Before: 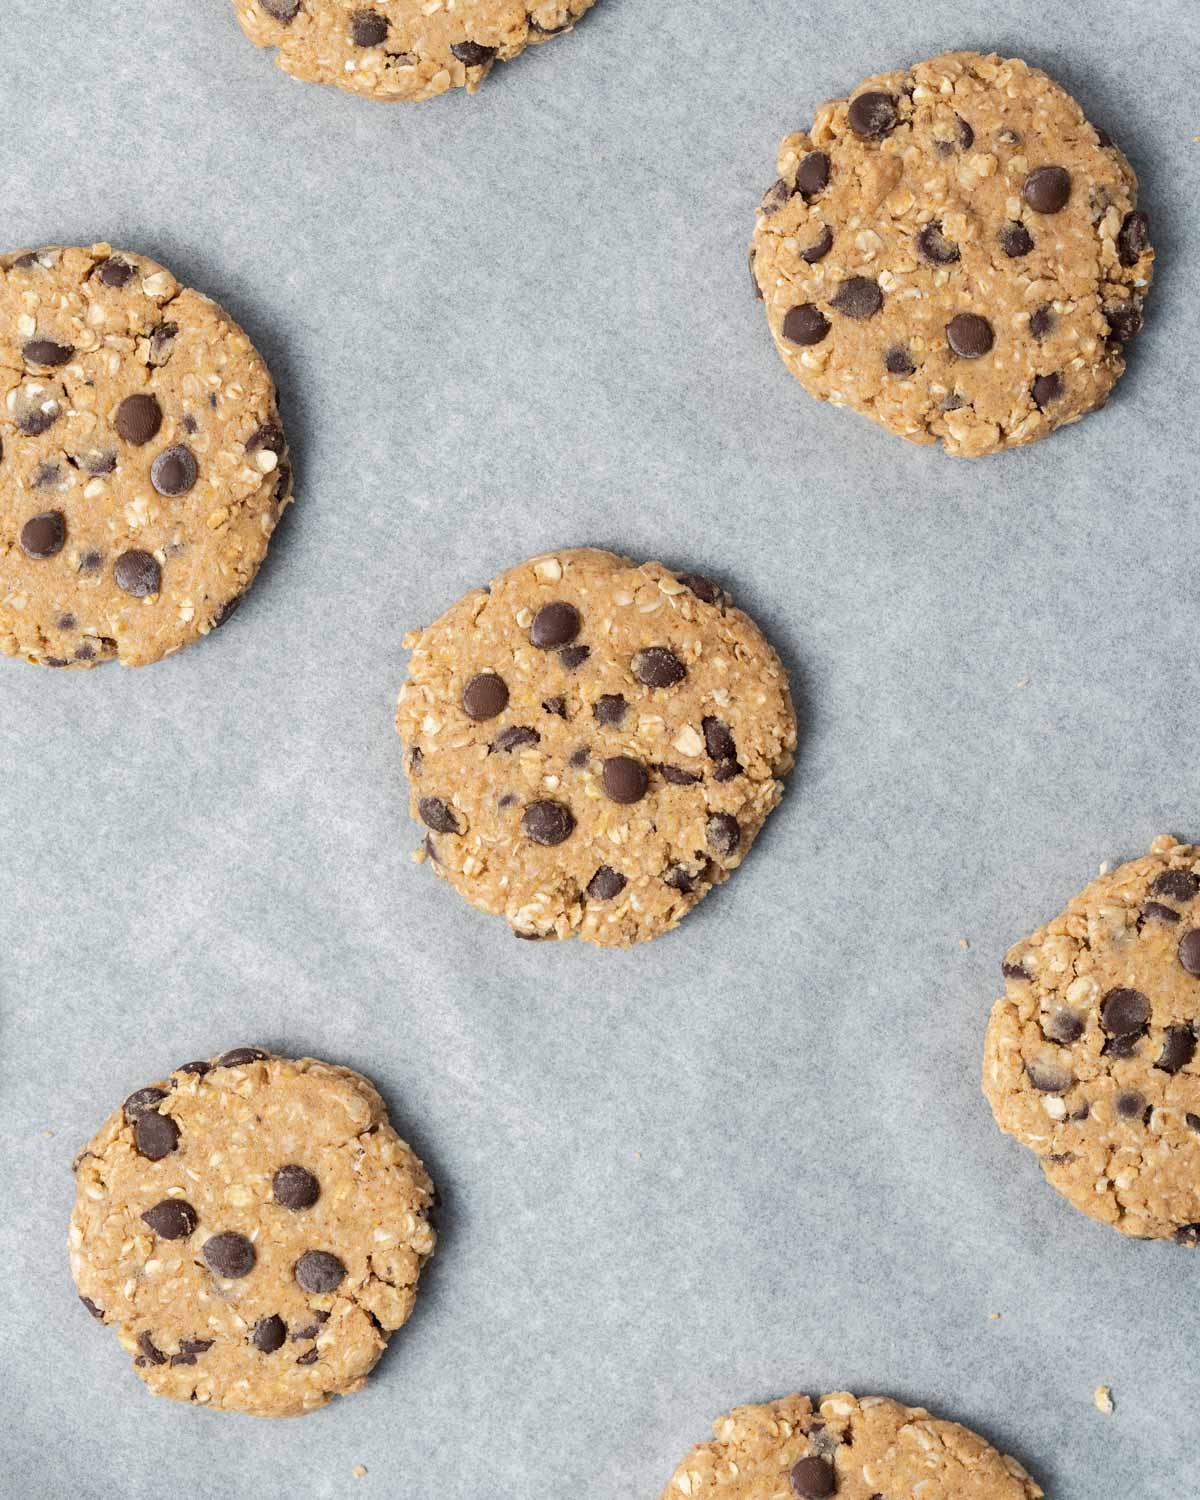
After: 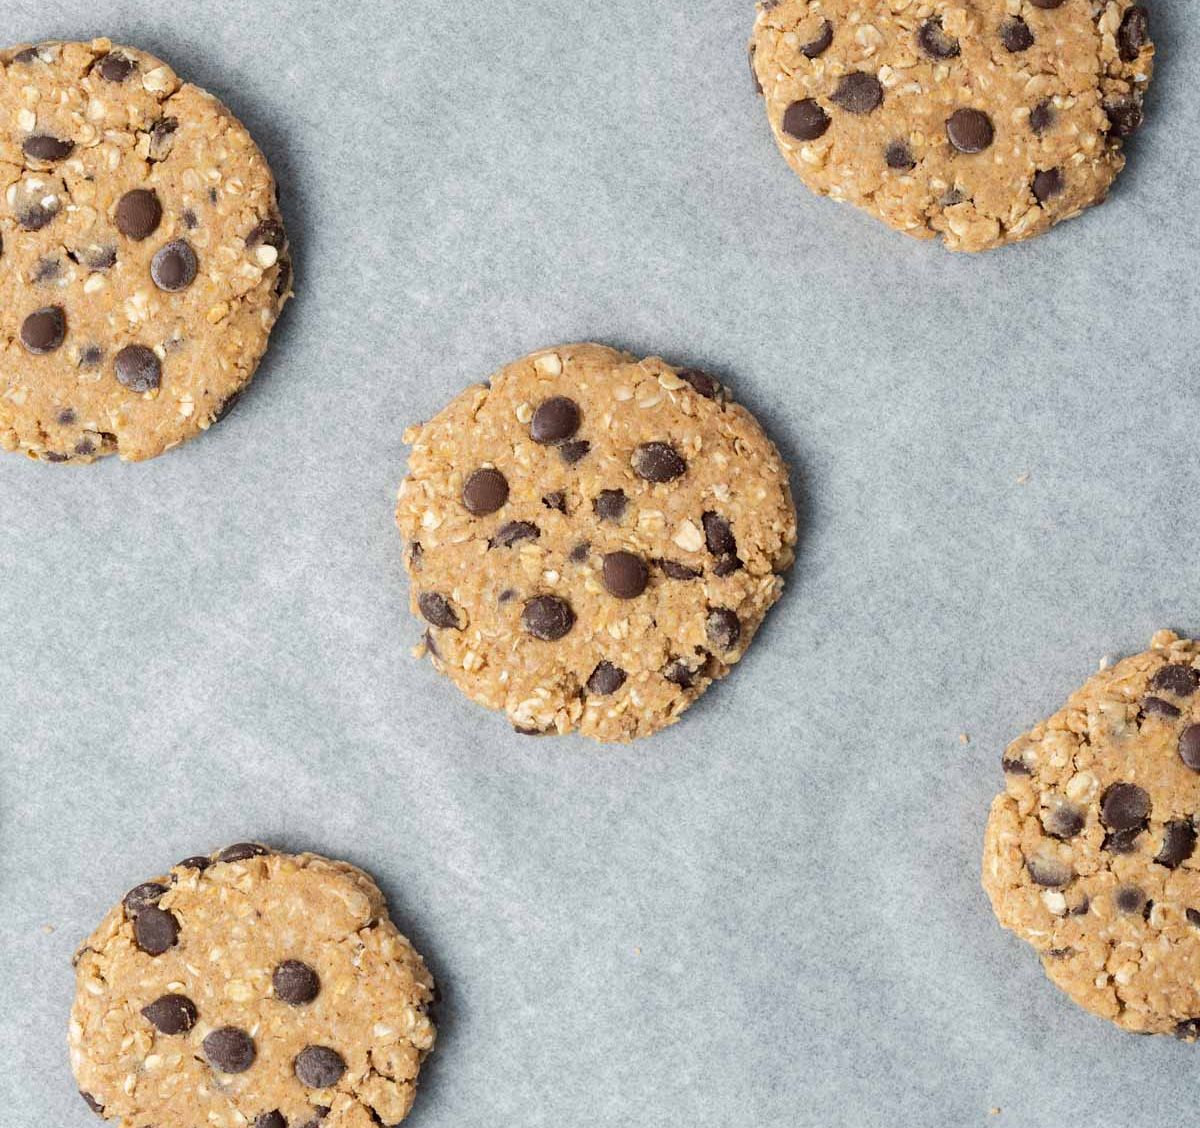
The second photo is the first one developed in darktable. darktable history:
crop: top 13.668%, bottom 11.074%
